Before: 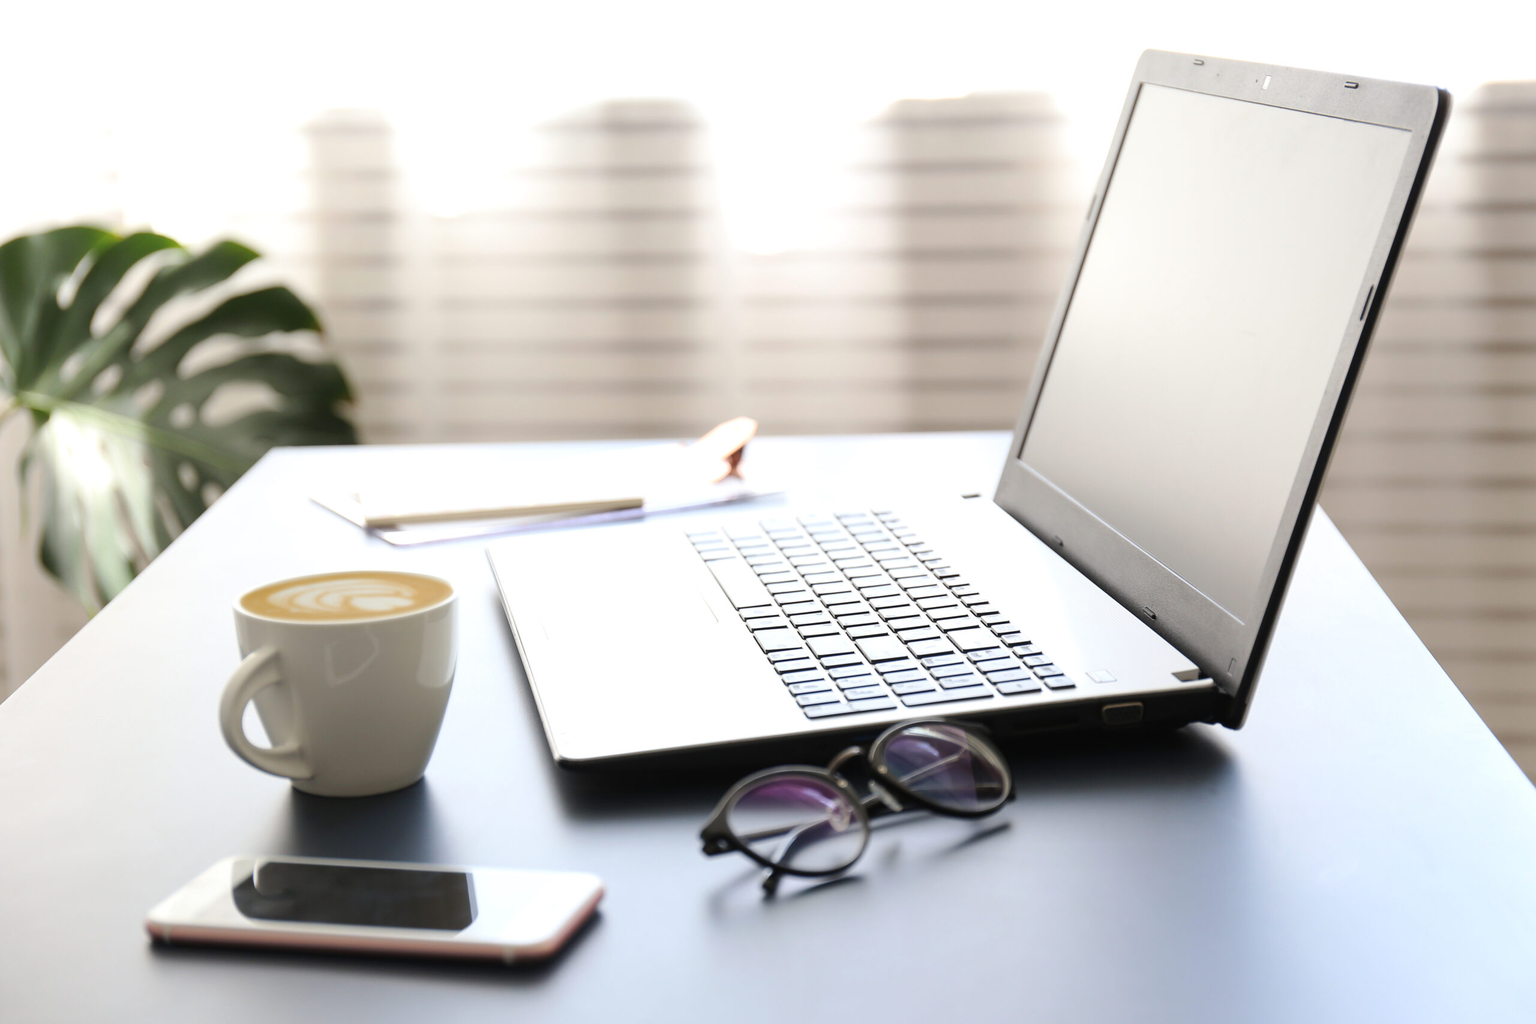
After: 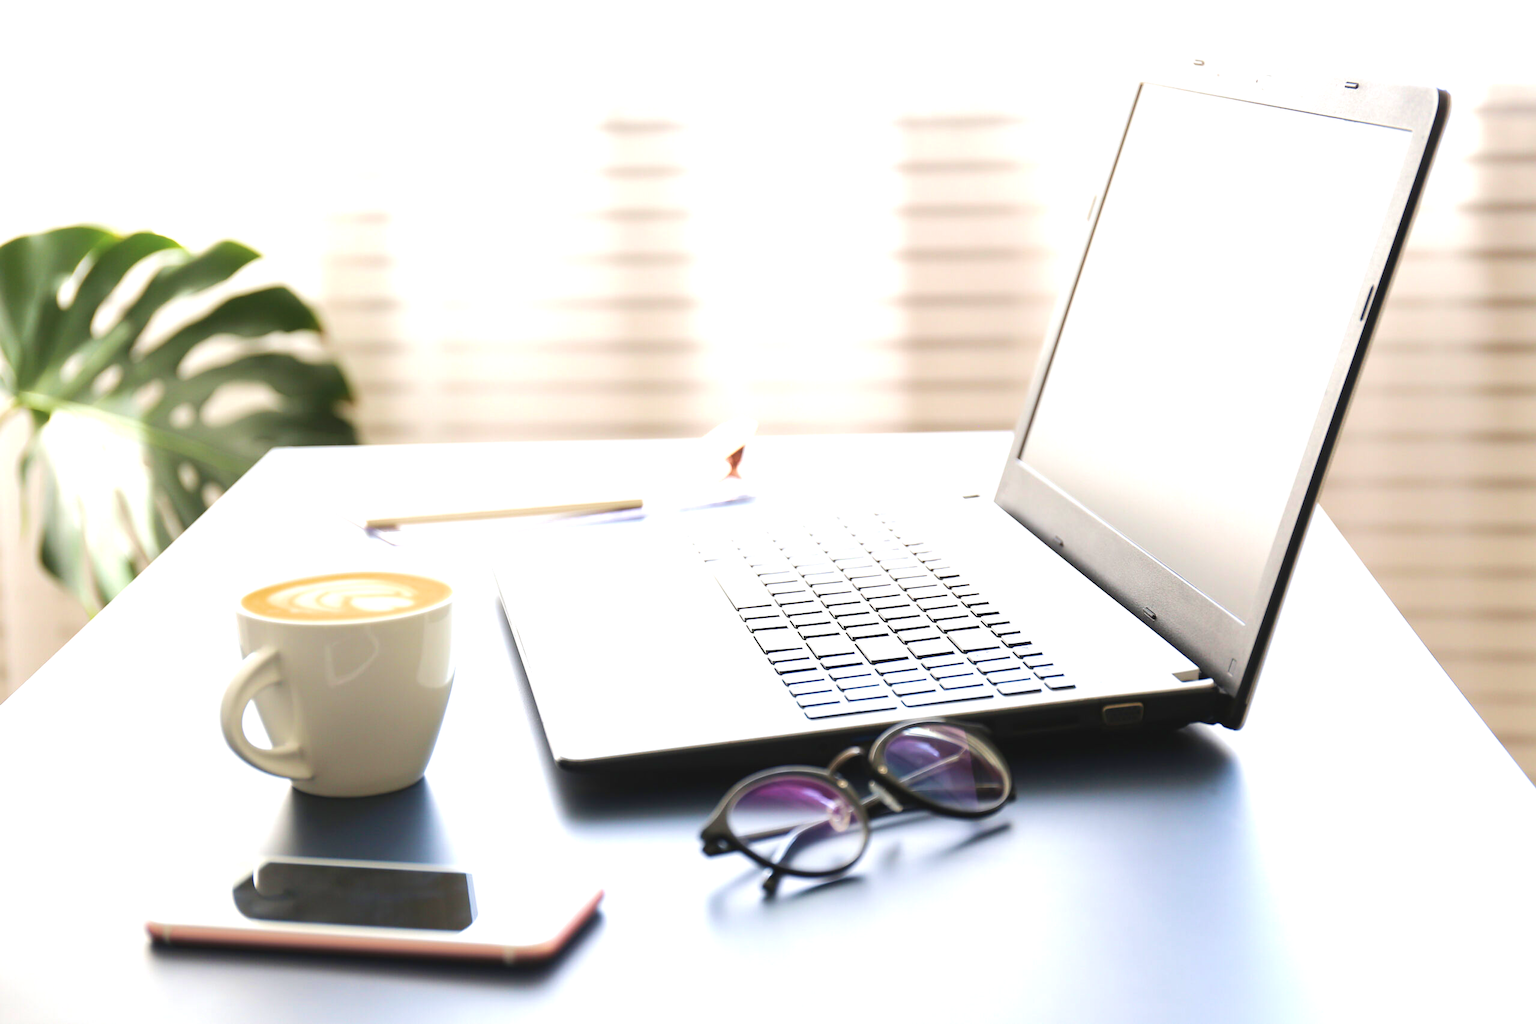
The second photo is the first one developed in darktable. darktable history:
exposure: black level correction -0.002, exposure 0.712 EV, compensate highlight preservation false
velvia: strength 44.51%
